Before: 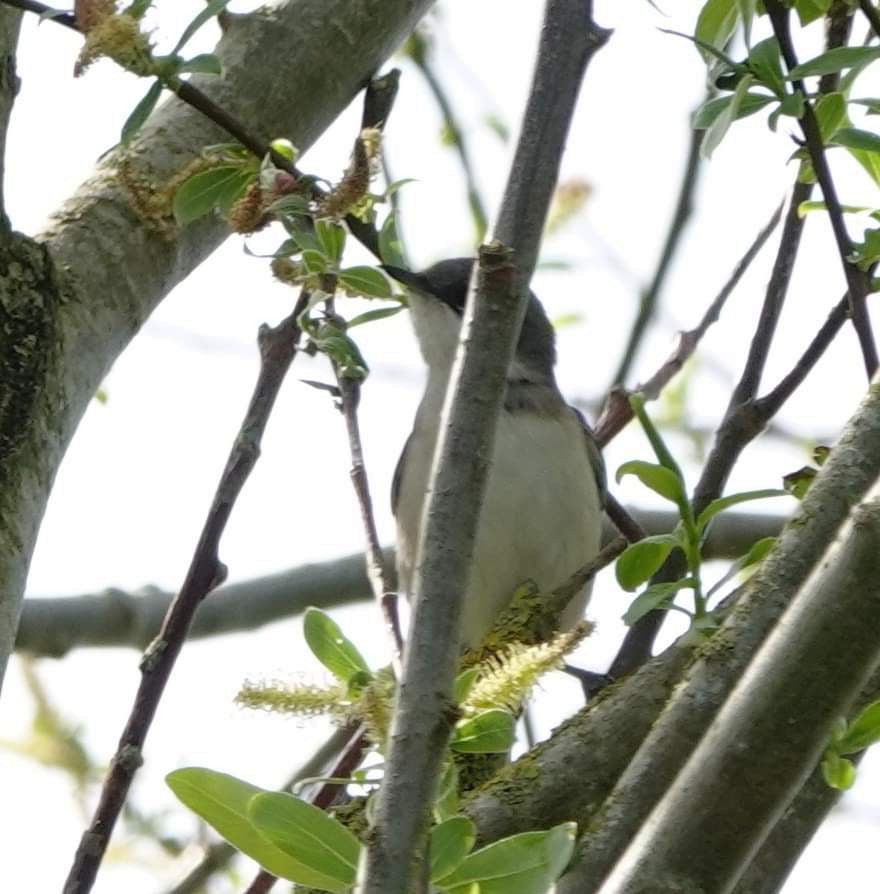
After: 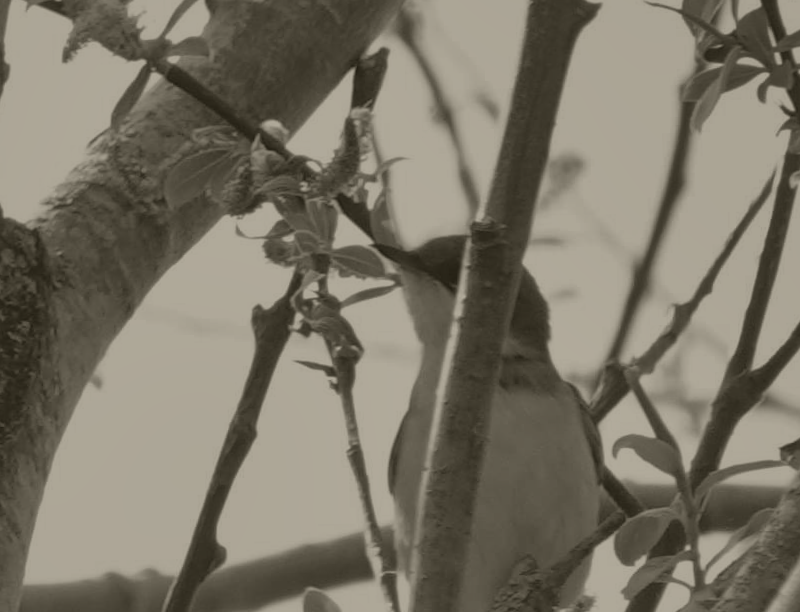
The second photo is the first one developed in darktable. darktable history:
colorize: hue 41.44°, saturation 22%, source mix 60%, lightness 10.61%
shadows and highlights: low approximation 0.01, soften with gaussian
crop: left 1.509%, top 3.452%, right 7.696%, bottom 28.452%
rotate and perspective: rotation -1.17°, automatic cropping off
contrast brightness saturation: contrast -0.1, saturation -0.1
local contrast: mode bilateral grid, contrast 100, coarseness 100, detail 165%, midtone range 0.2
